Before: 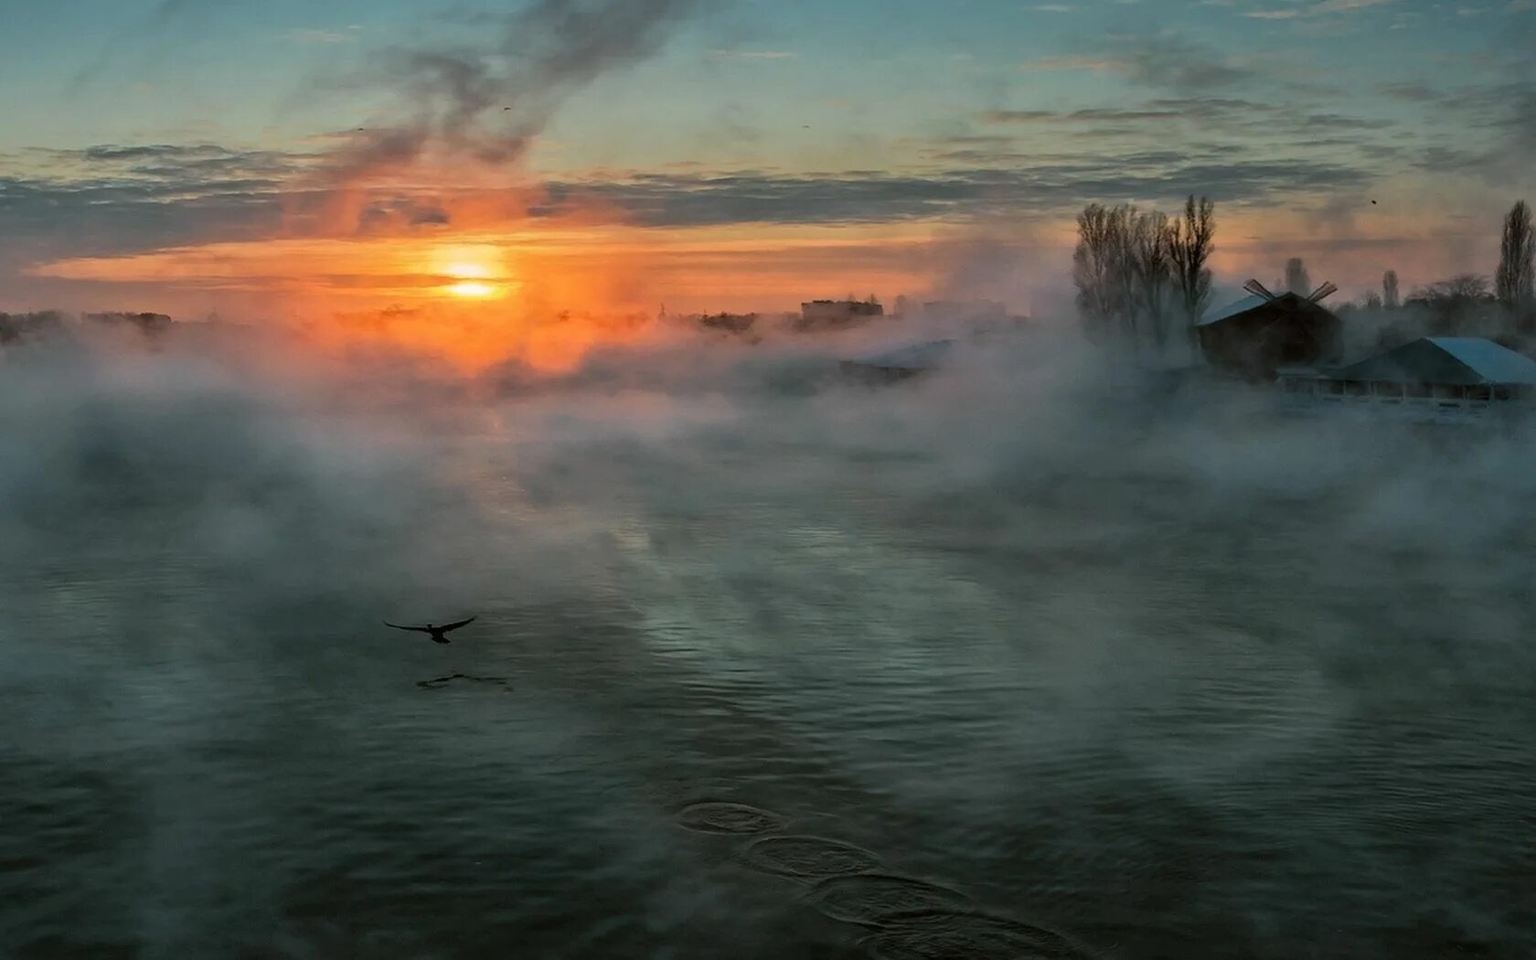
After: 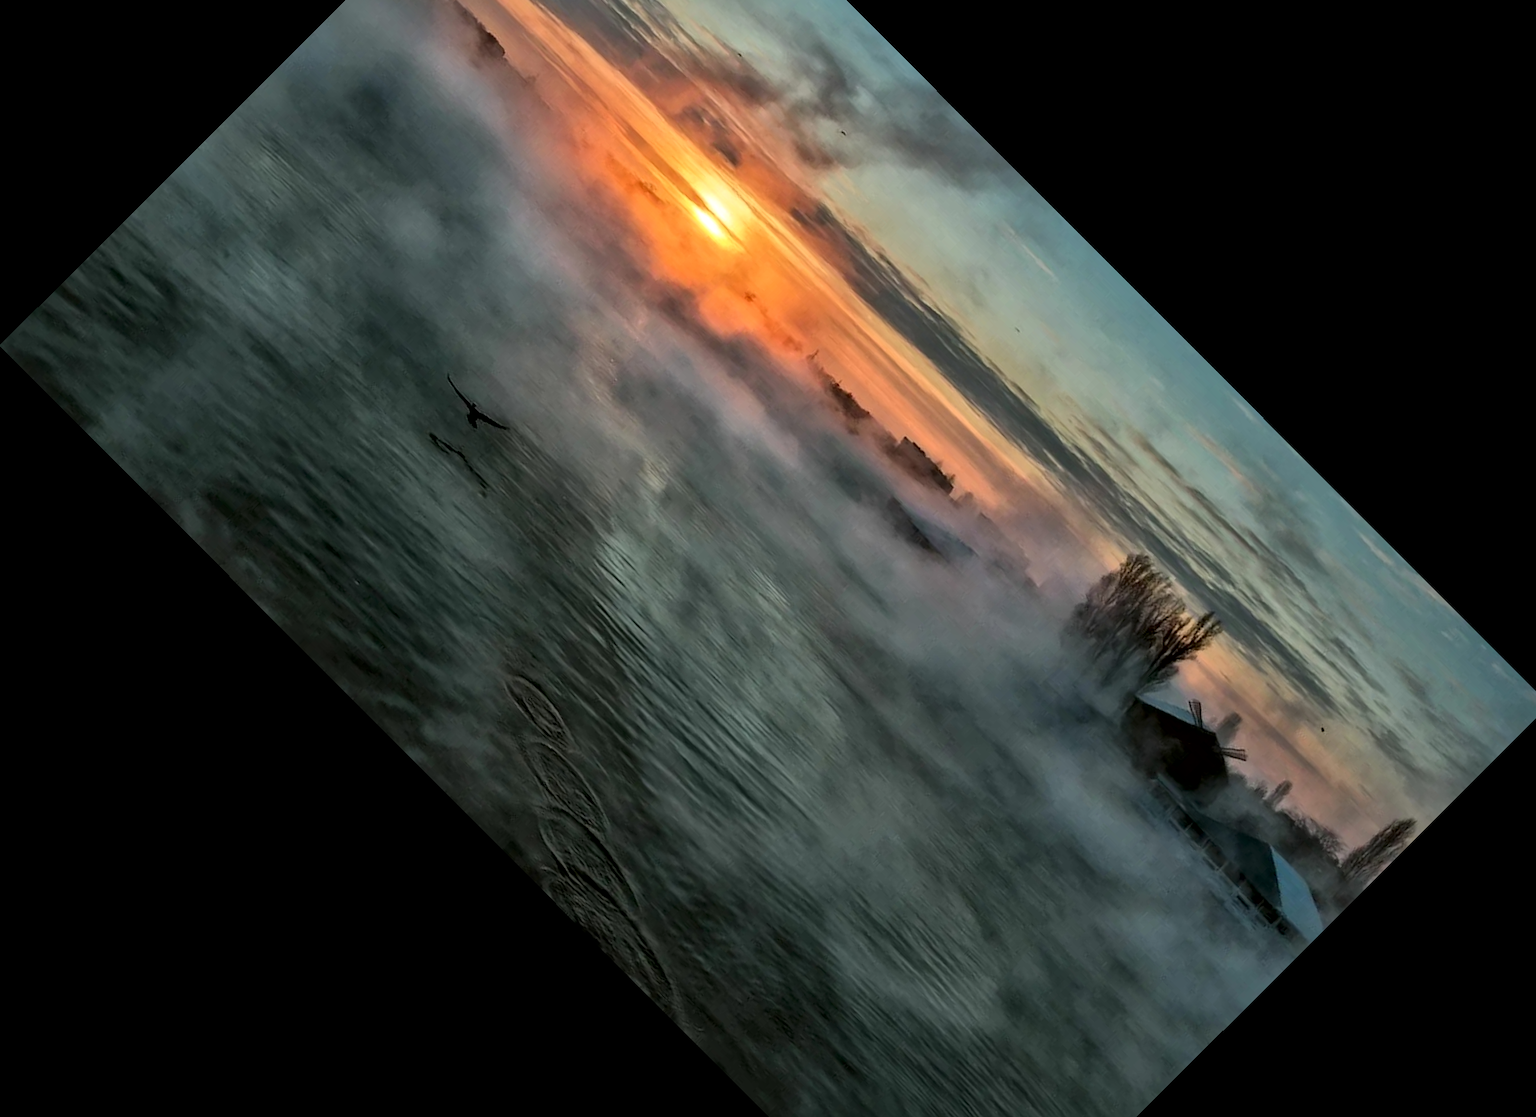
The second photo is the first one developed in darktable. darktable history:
local contrast: mode bilateral grid, contrast 20, coarseness 51, detail 179%, midtone range 0.2
crop and rotate: angle -45.07°, top 16.104%, right 0.798%, bottom 11.73%
